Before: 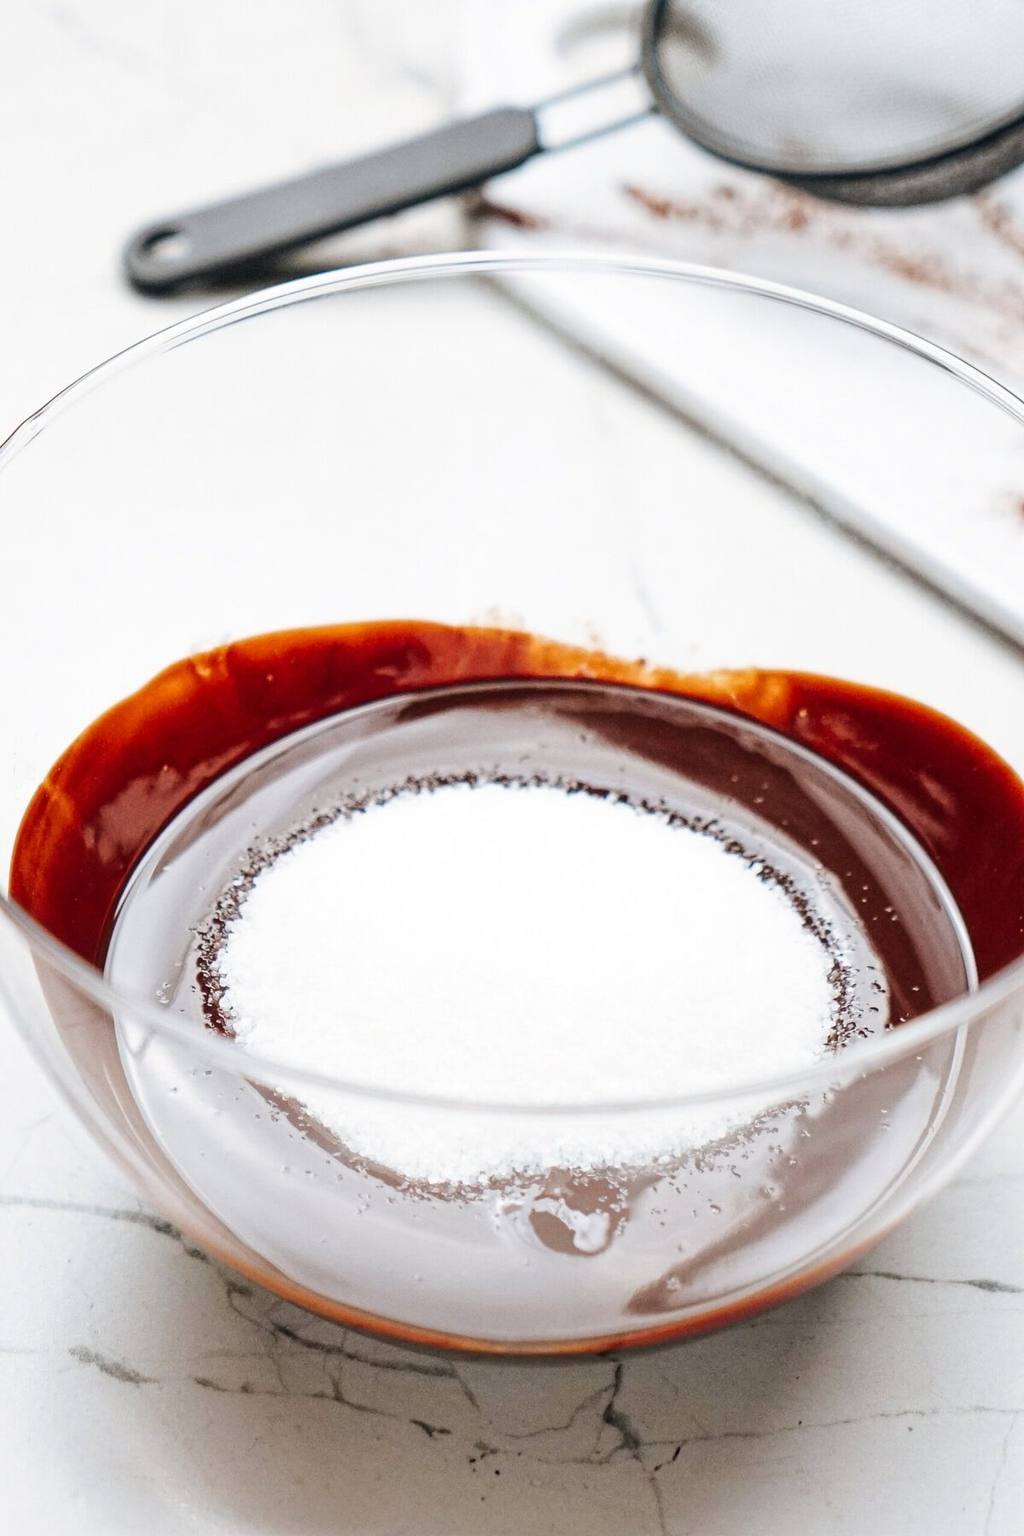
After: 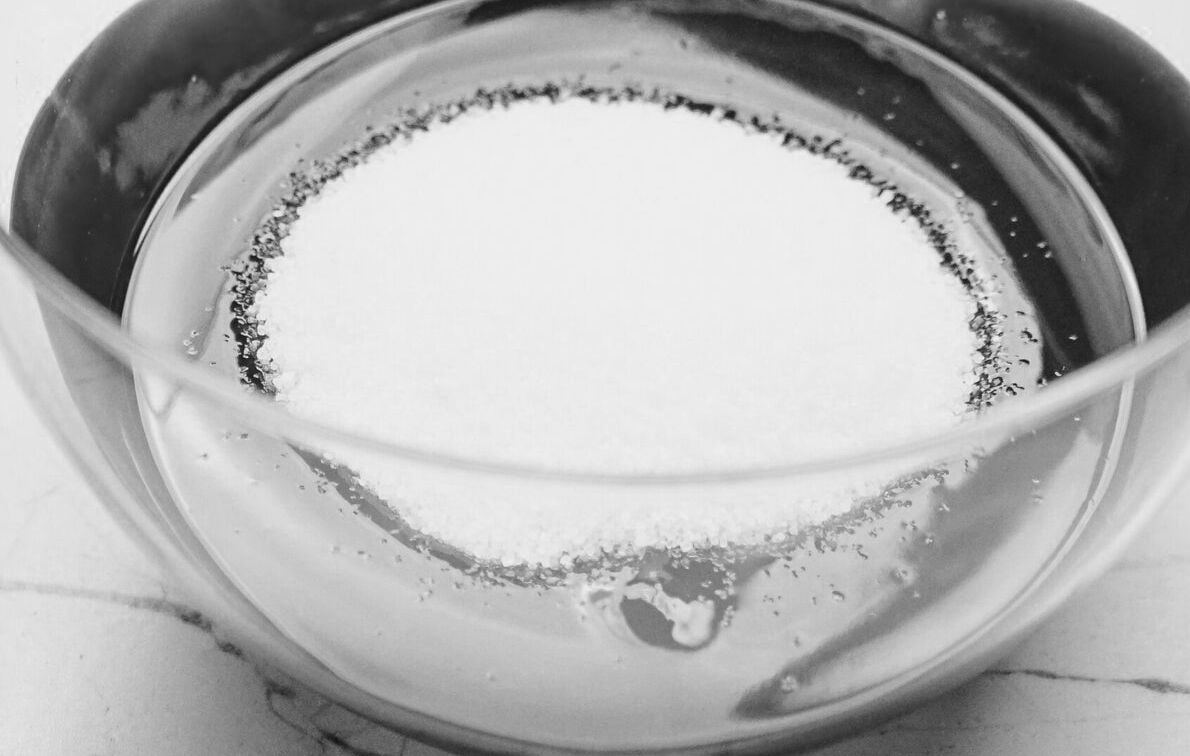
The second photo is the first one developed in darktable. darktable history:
color zones: curves: ch0 [(0, 0.613) (0.01, 0.613) (0.245, 0.448) (0.498, 0.529) (0.642, 0.665) (0.879, 0.777) (0.99, 0.613)]; ch1 [(0, 0) (0.143, 0) (0.286, 0) (0.429, 0) (0.571, 0) (0.714, 0) (0.857, 0)]
crop: top 45.646%, bottom 12.287%
color correction: highlights a* 10.99, highlights b* 30.35, shadows a* 2.86, shadows b* 18.04, saturation 1.74
